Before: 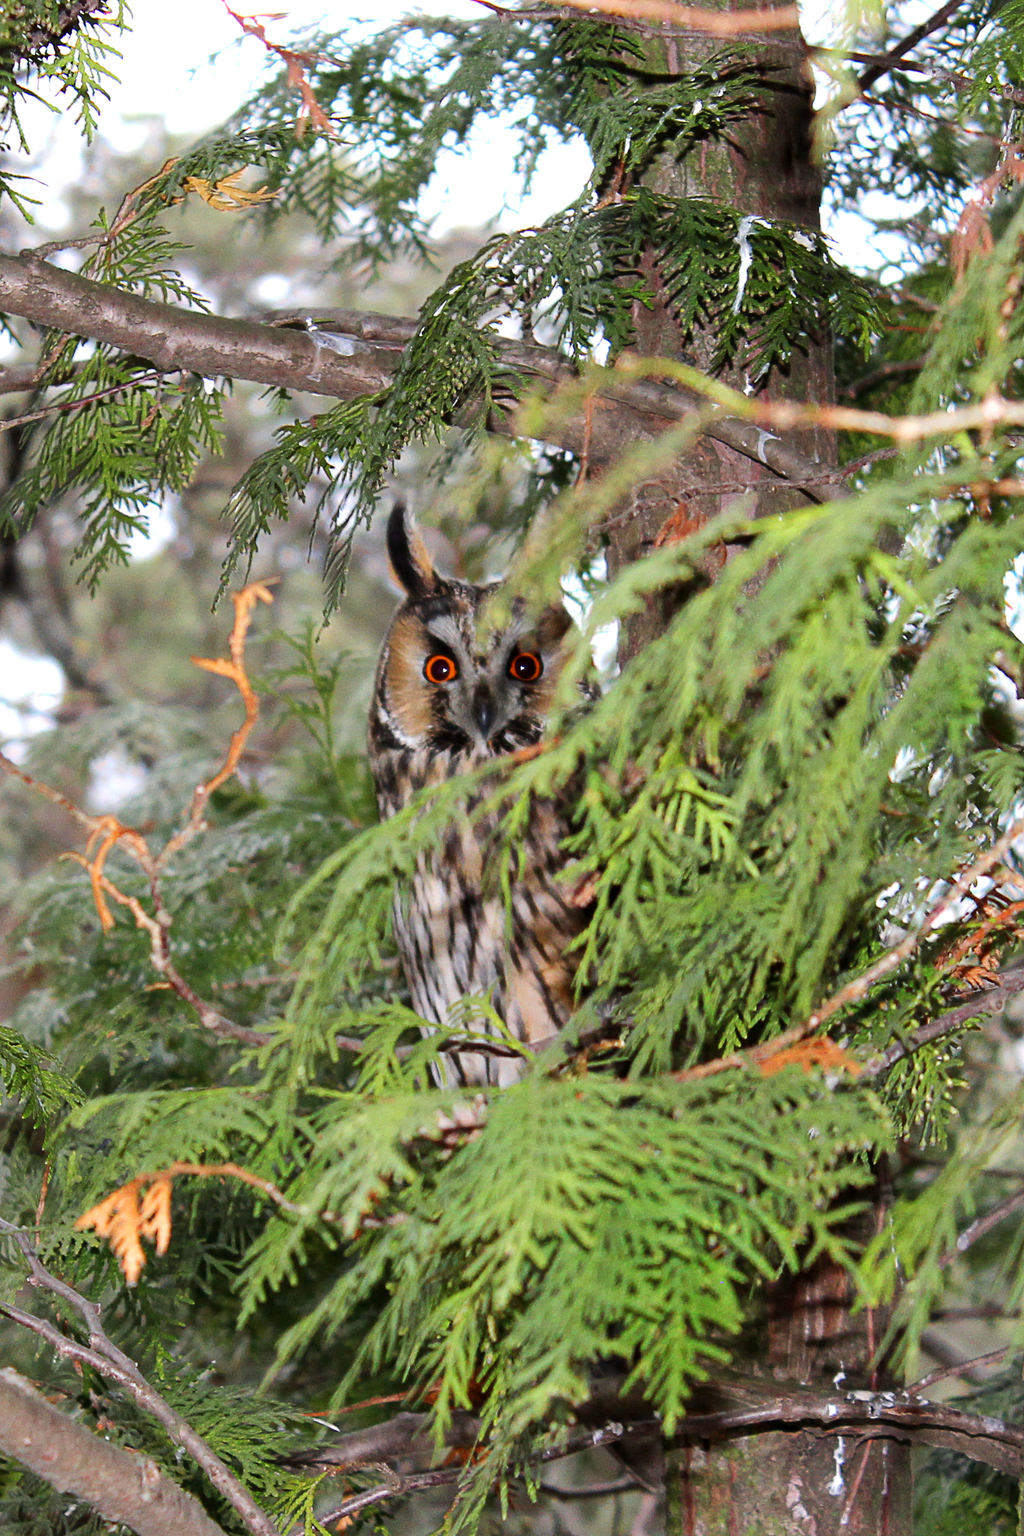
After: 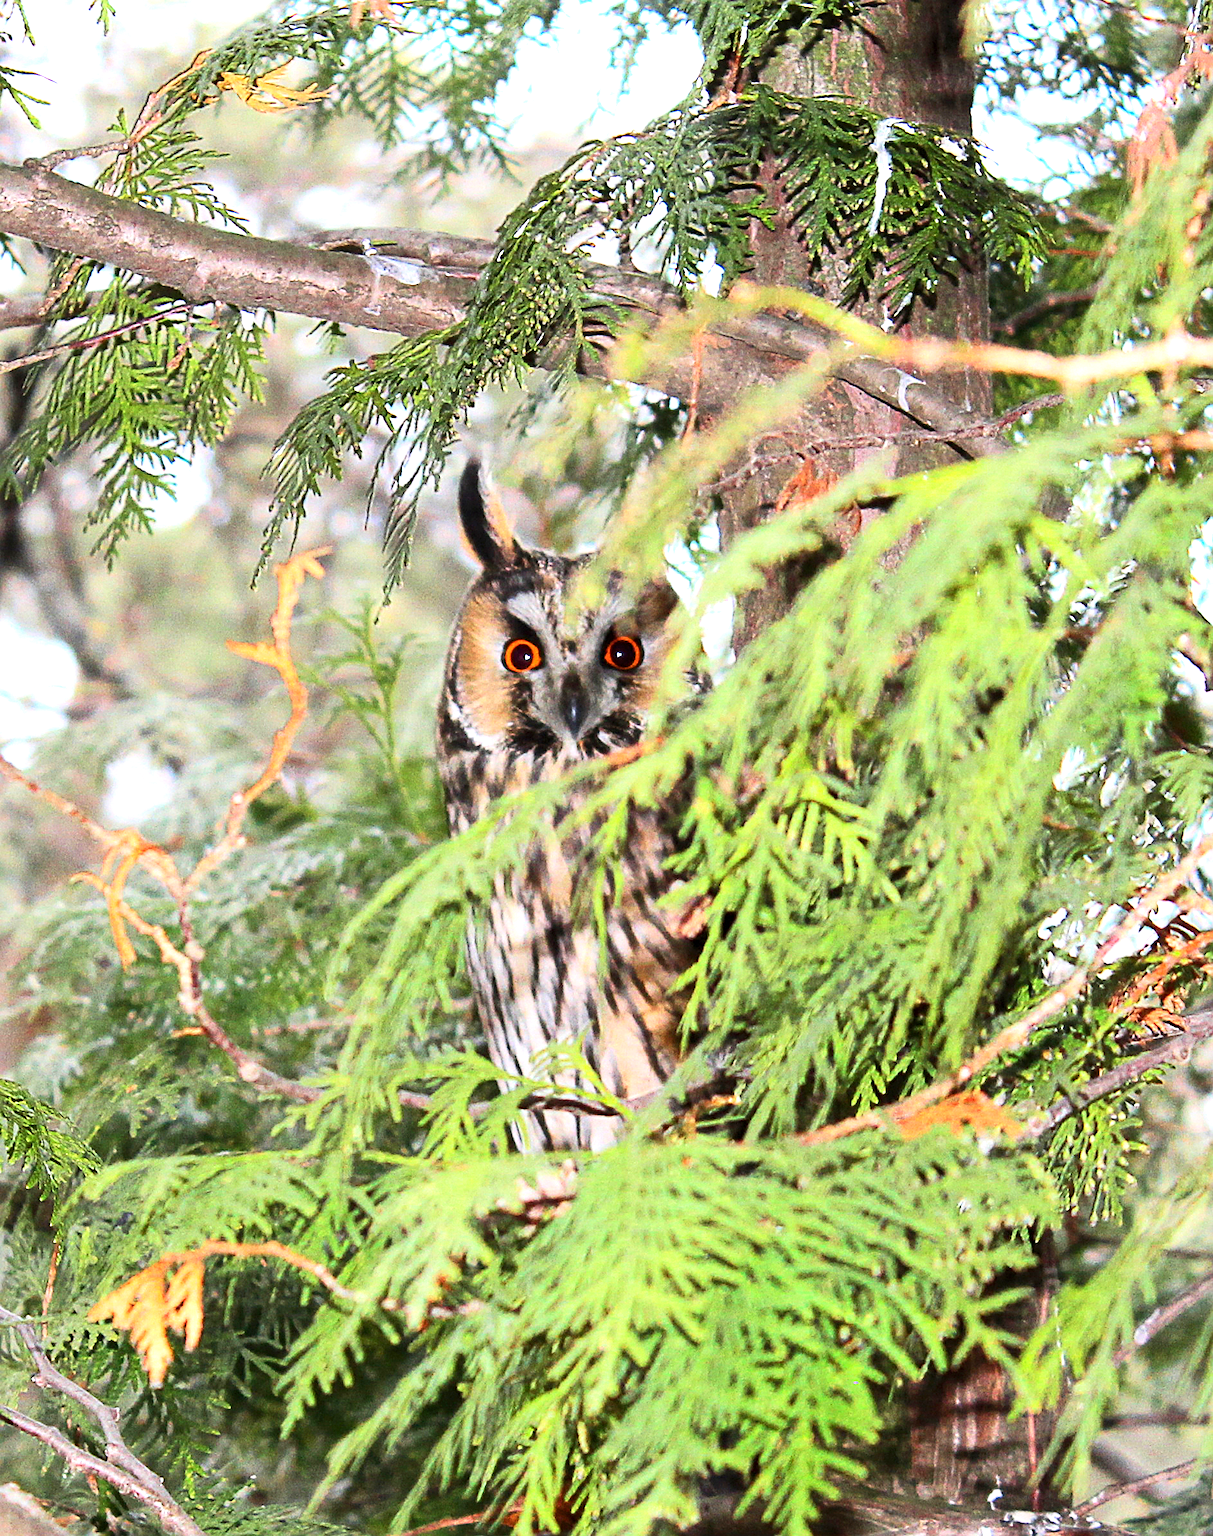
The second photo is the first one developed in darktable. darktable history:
sharpen: on, module defaults
contrast brightness saturation: contrast 0.204, brightness 0.142, saturation 0.136
exposure: exposure 0.641 EV, compensate highlight preservation false
crop: top 7.562%, bottom 8.033%
